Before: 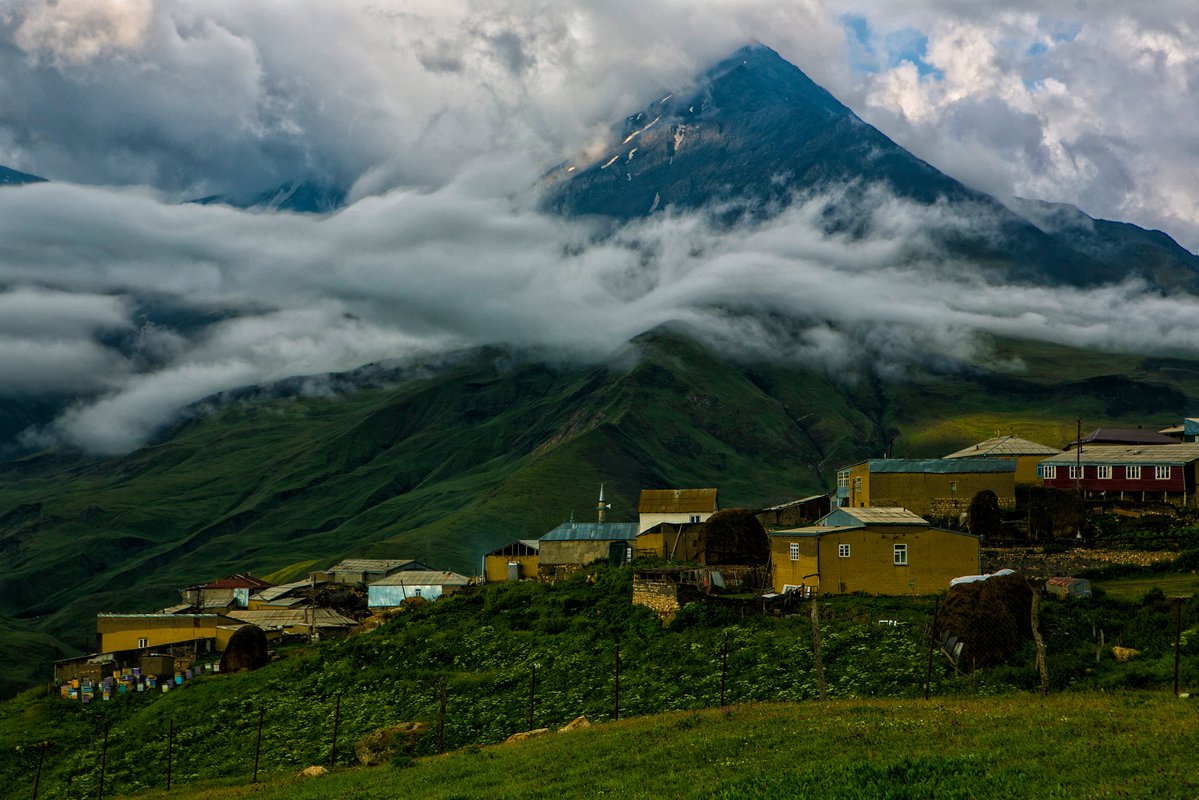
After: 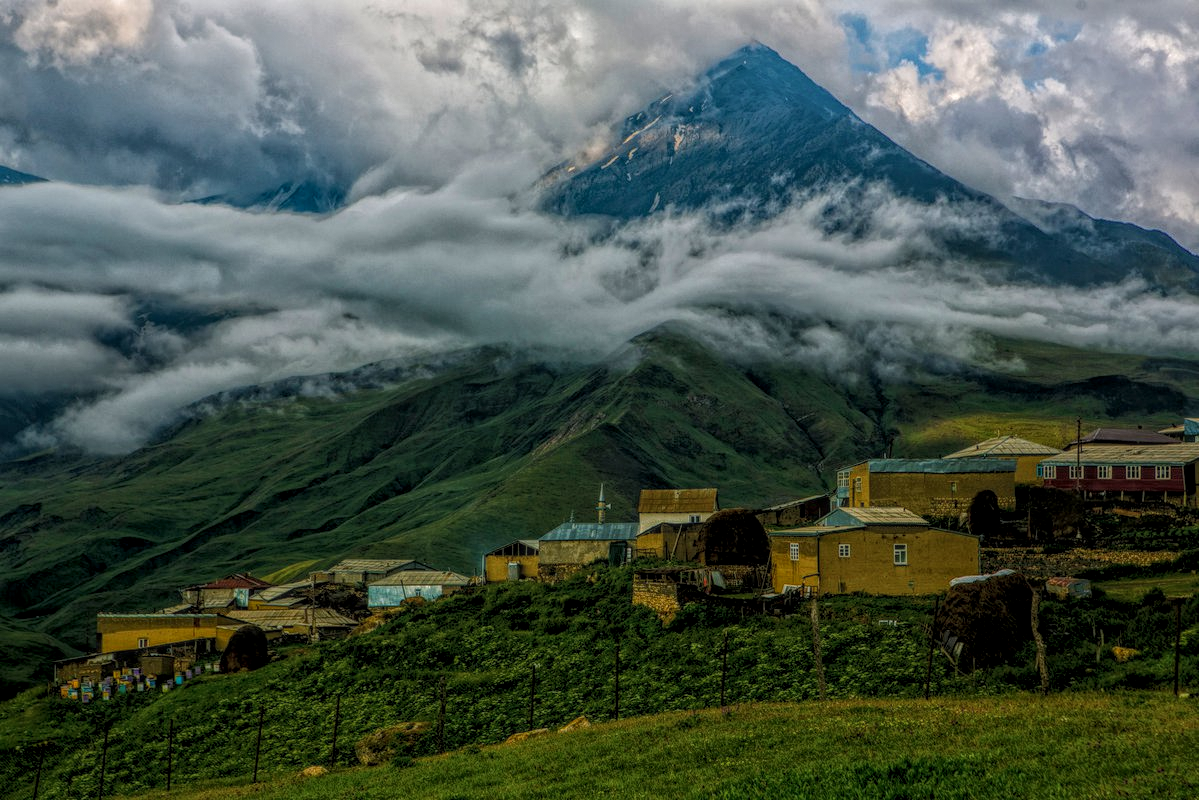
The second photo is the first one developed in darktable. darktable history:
local contrast: highlights 20%, shadows 31%, detail 200%, midtone range 0.2
